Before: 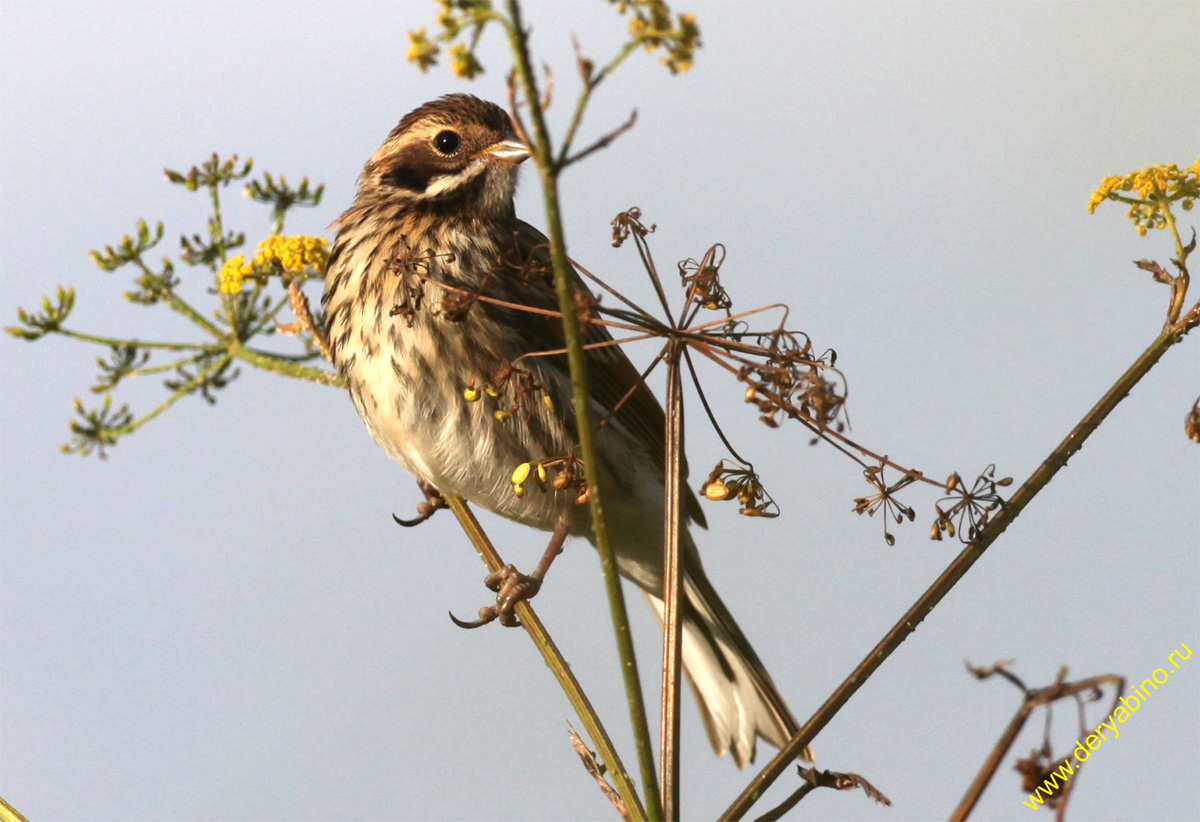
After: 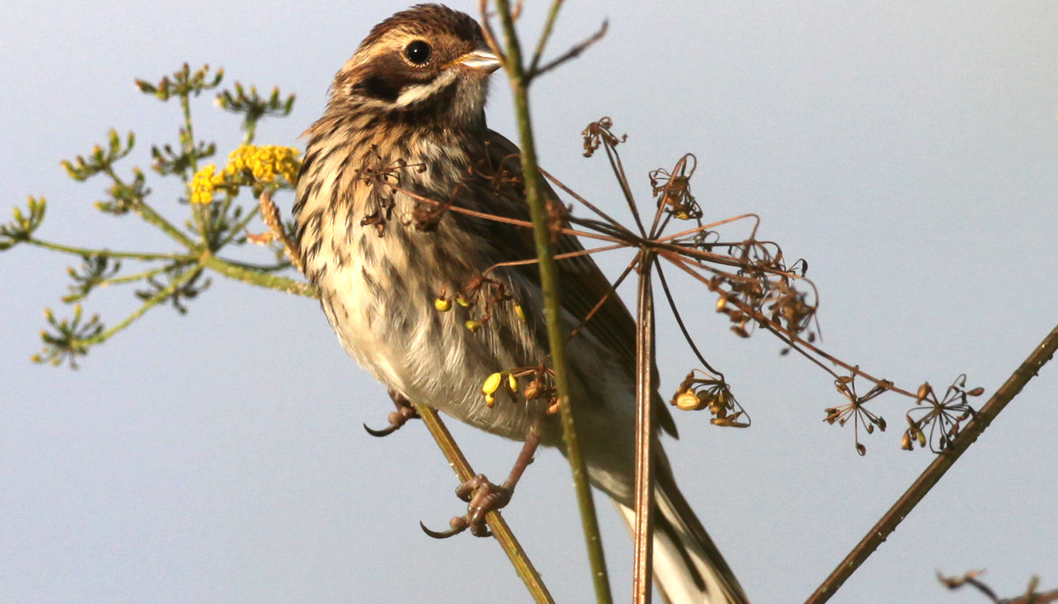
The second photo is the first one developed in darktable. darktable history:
crop and rotate: left 2.474%, top 10.996%, right 9.318%, bottom 15.478%
